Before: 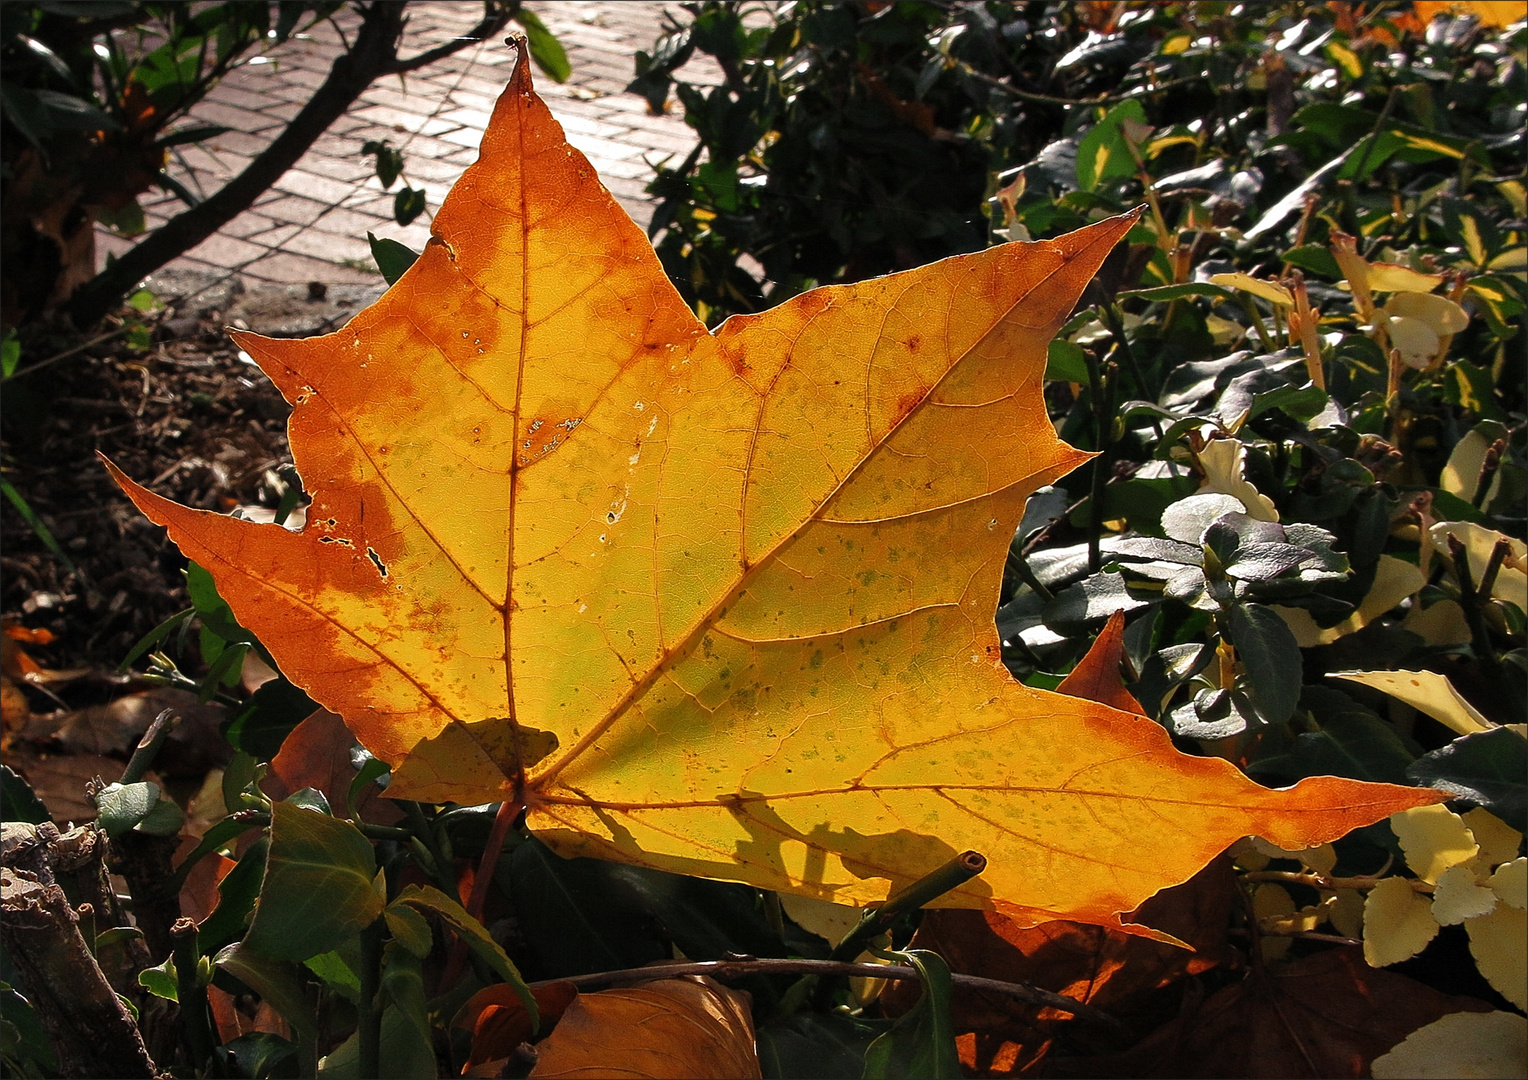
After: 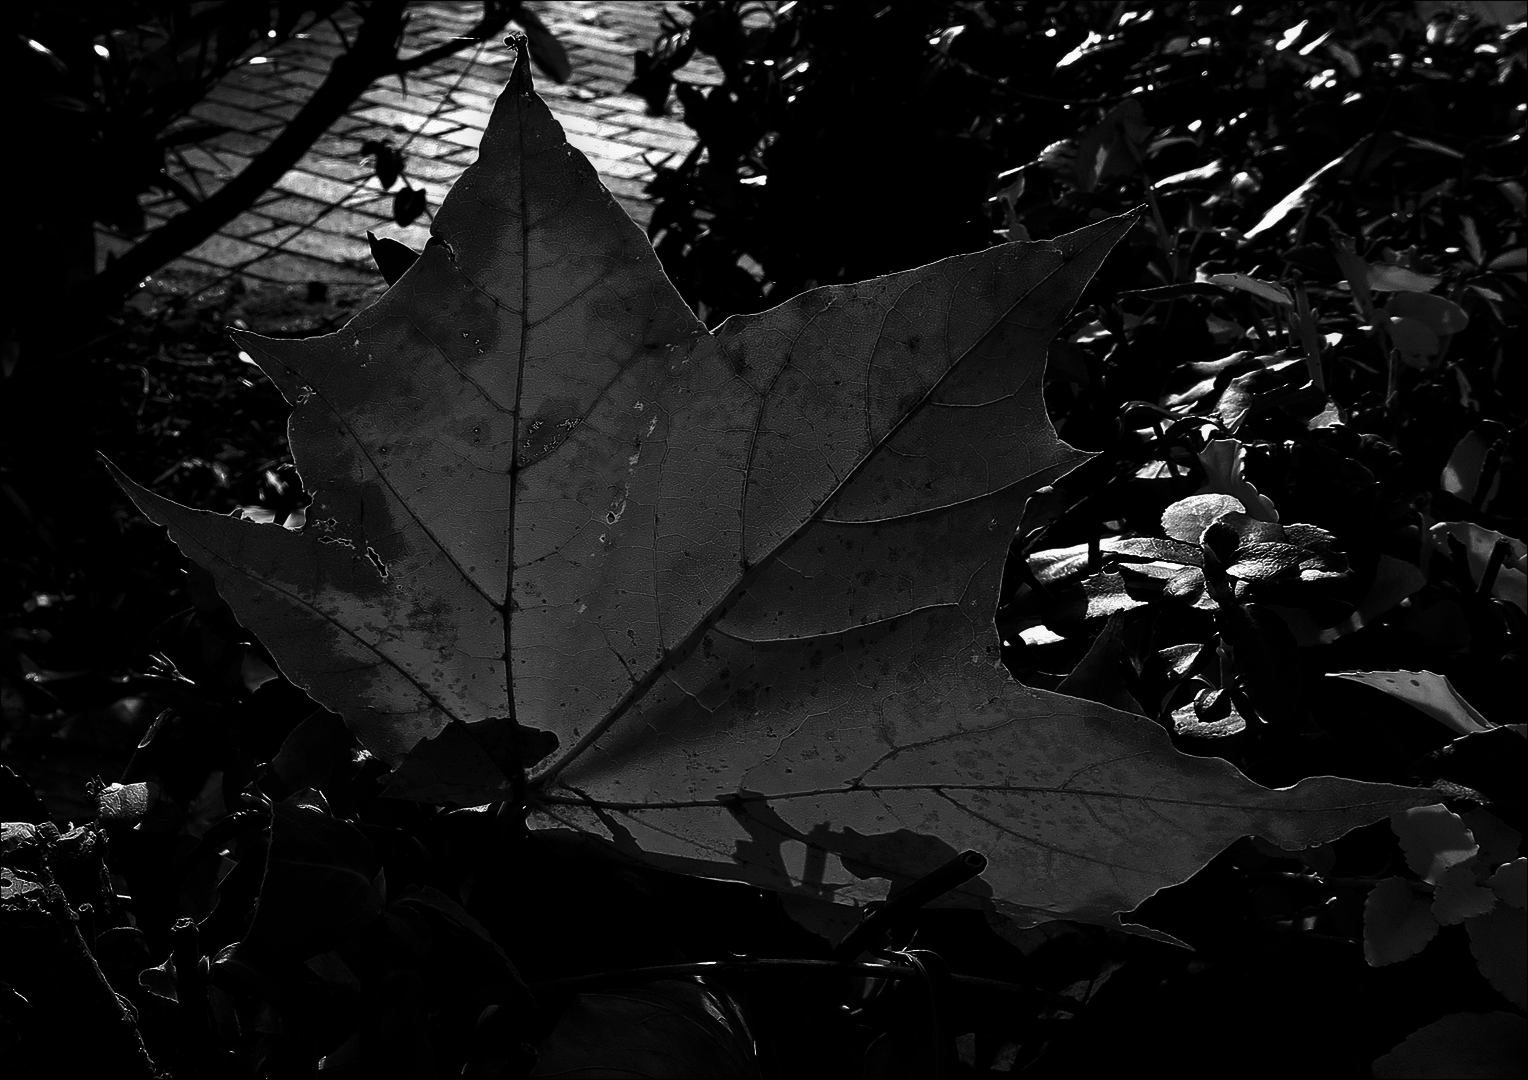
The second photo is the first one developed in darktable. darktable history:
color calibration: illuminant same as pipeline (D50), adaptation none (bypass), gamut compression 1.72
monochrome: a -4.13, b 5.16, size 1
contrast brightness saturation: brightness -1, saturation 1
